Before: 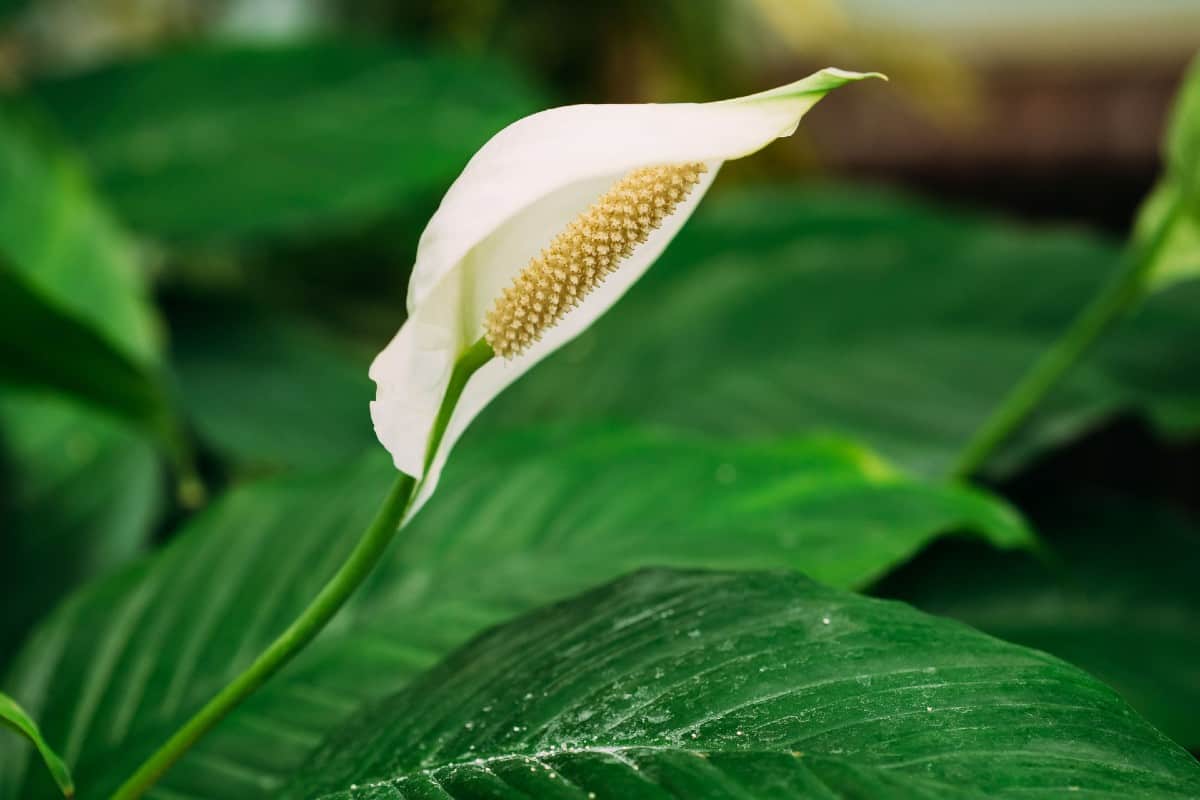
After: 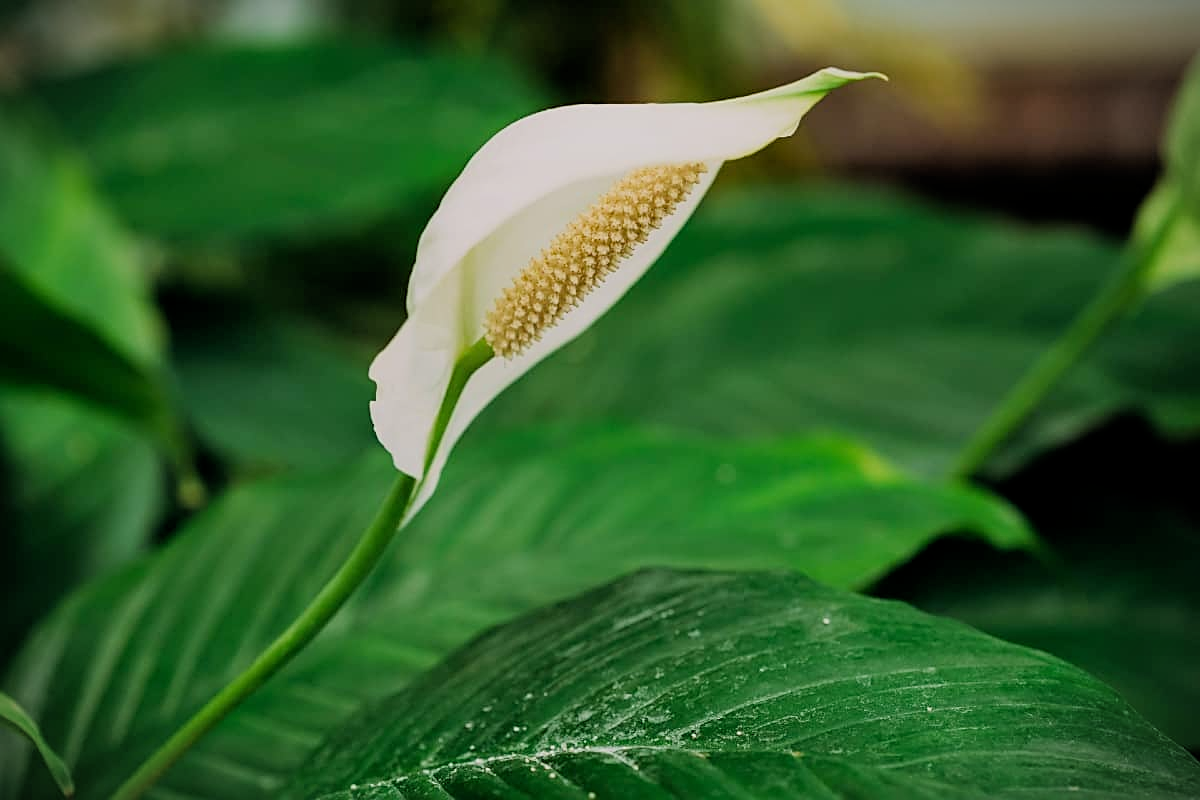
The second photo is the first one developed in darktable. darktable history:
sharpen: on, module defaults
vignetting: fall-off start 100.09%, brightness -0.575, width/height ratio 1.307
filmic rgb: middle gray luminance 18.22%, black relative exposure -8.92 EV, white relative exposure 3.72 EV, target black luminance 0%, hardness 4.92, latitude 68.21%, contrast 0.946, highlights saturation mix 21.27%, shadows ↔ highlights balance 21.04%
